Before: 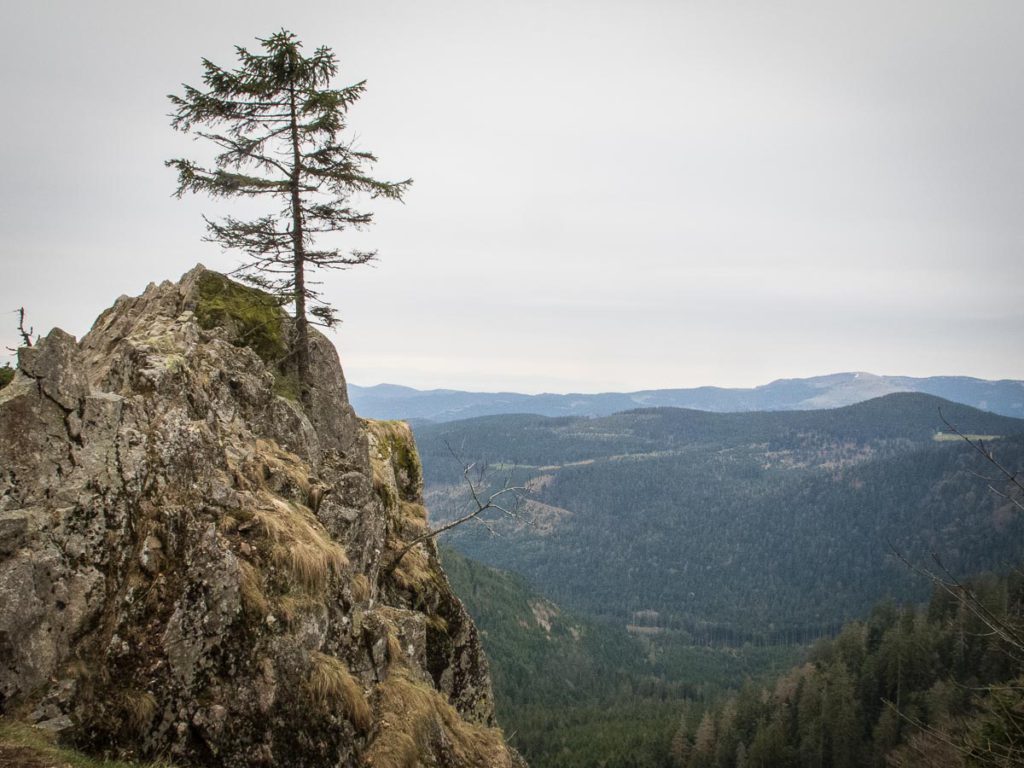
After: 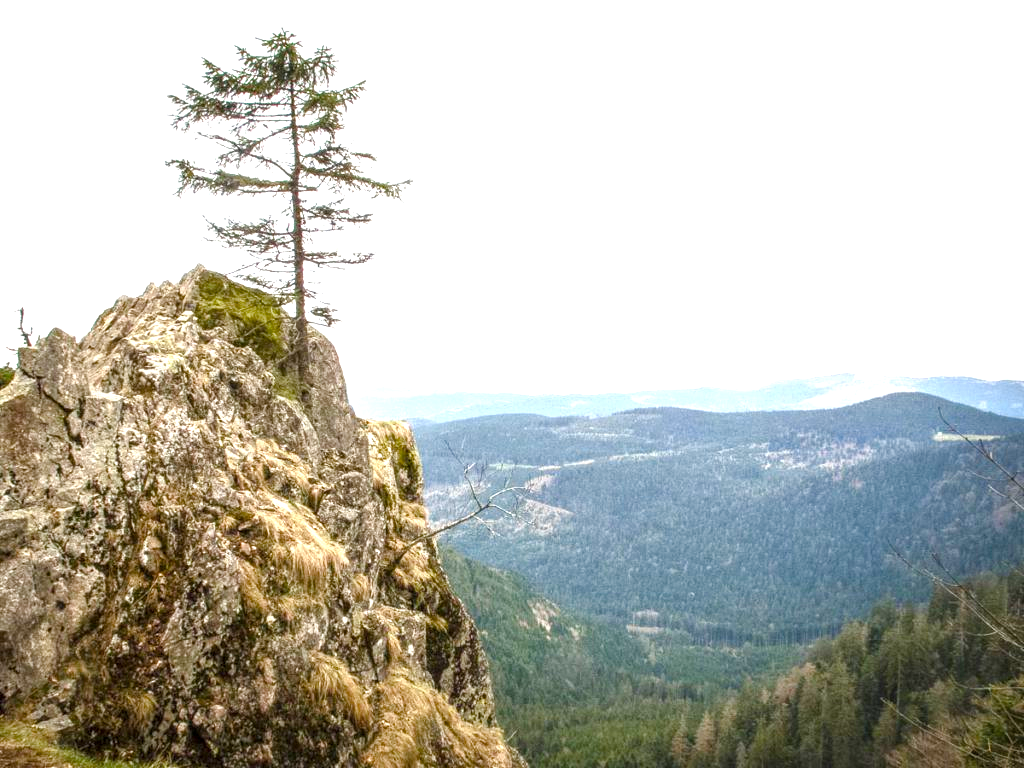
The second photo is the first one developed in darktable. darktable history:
local contrast: on, module defaults
exposure: black level correction 0, exposure 1.288 EV, compensate exposure bias true, compensate highlight preservation false
color balance rgb: power › hue 212.1°, perceptual saturation grading › global saturation 0.567%, perceptual saturation grading › highlights -16.754%, perceptual saturation grading › mid-tones 33.372%, perceptual saturation grading › shadows 50.409%, global vibrance 18.132%
